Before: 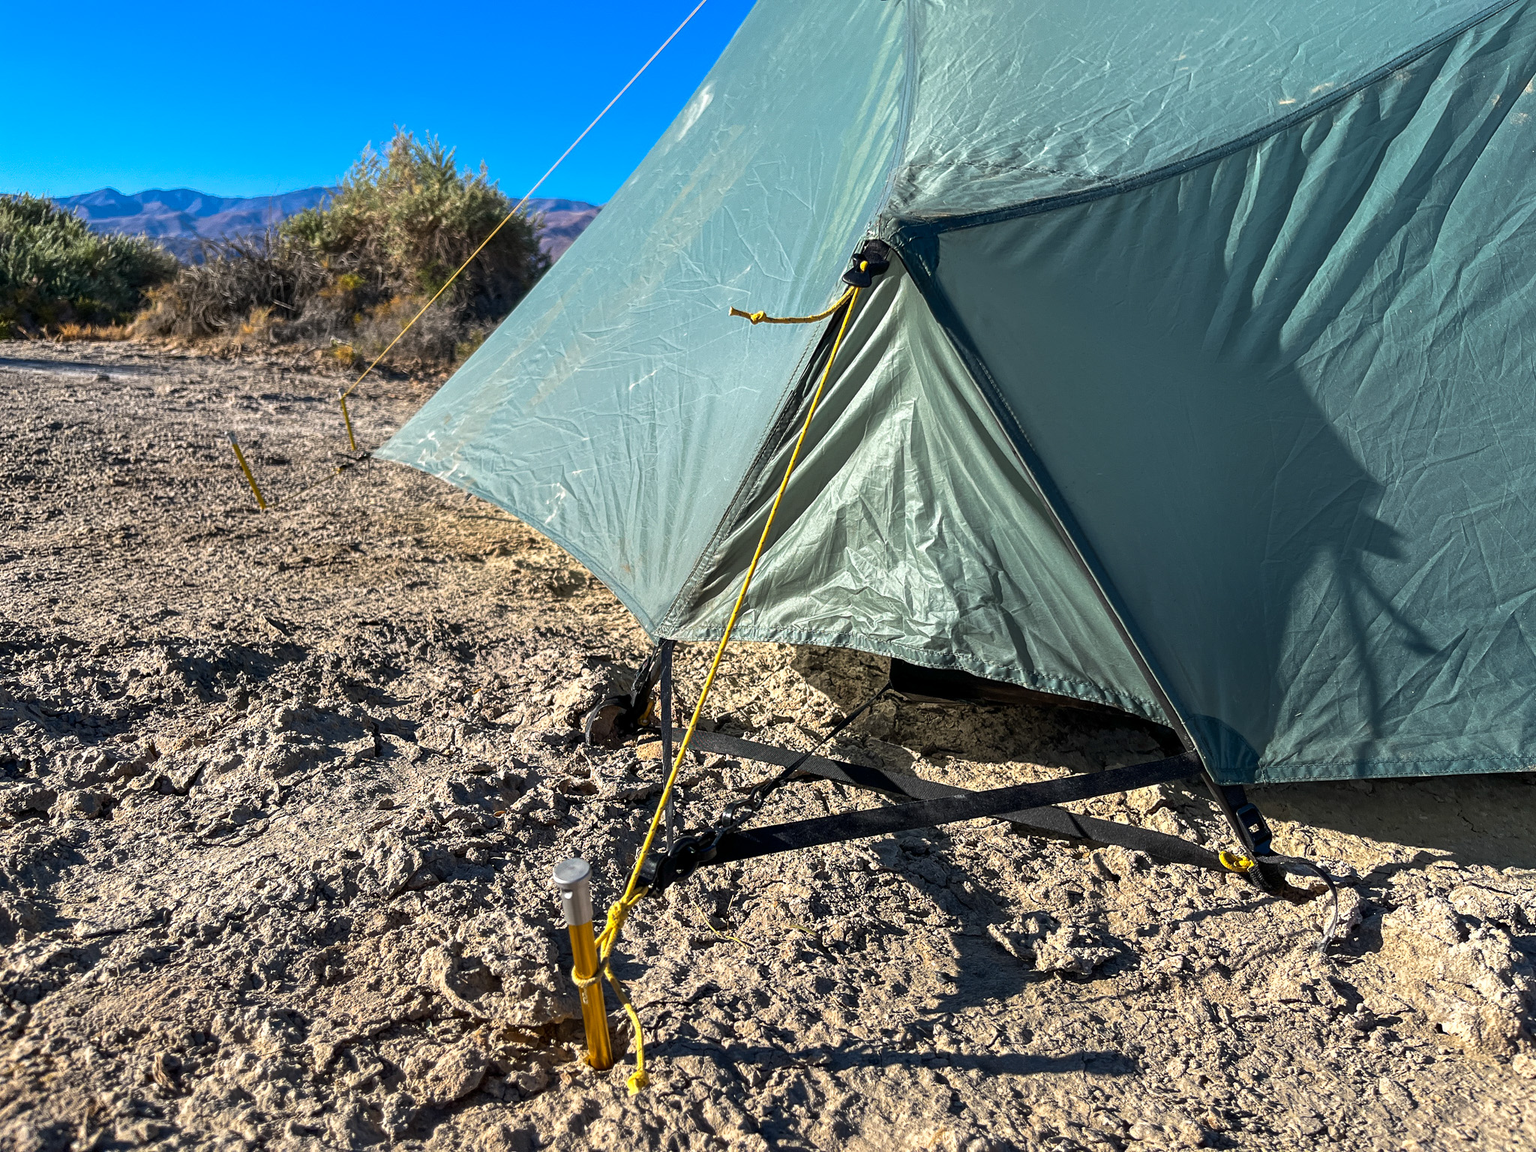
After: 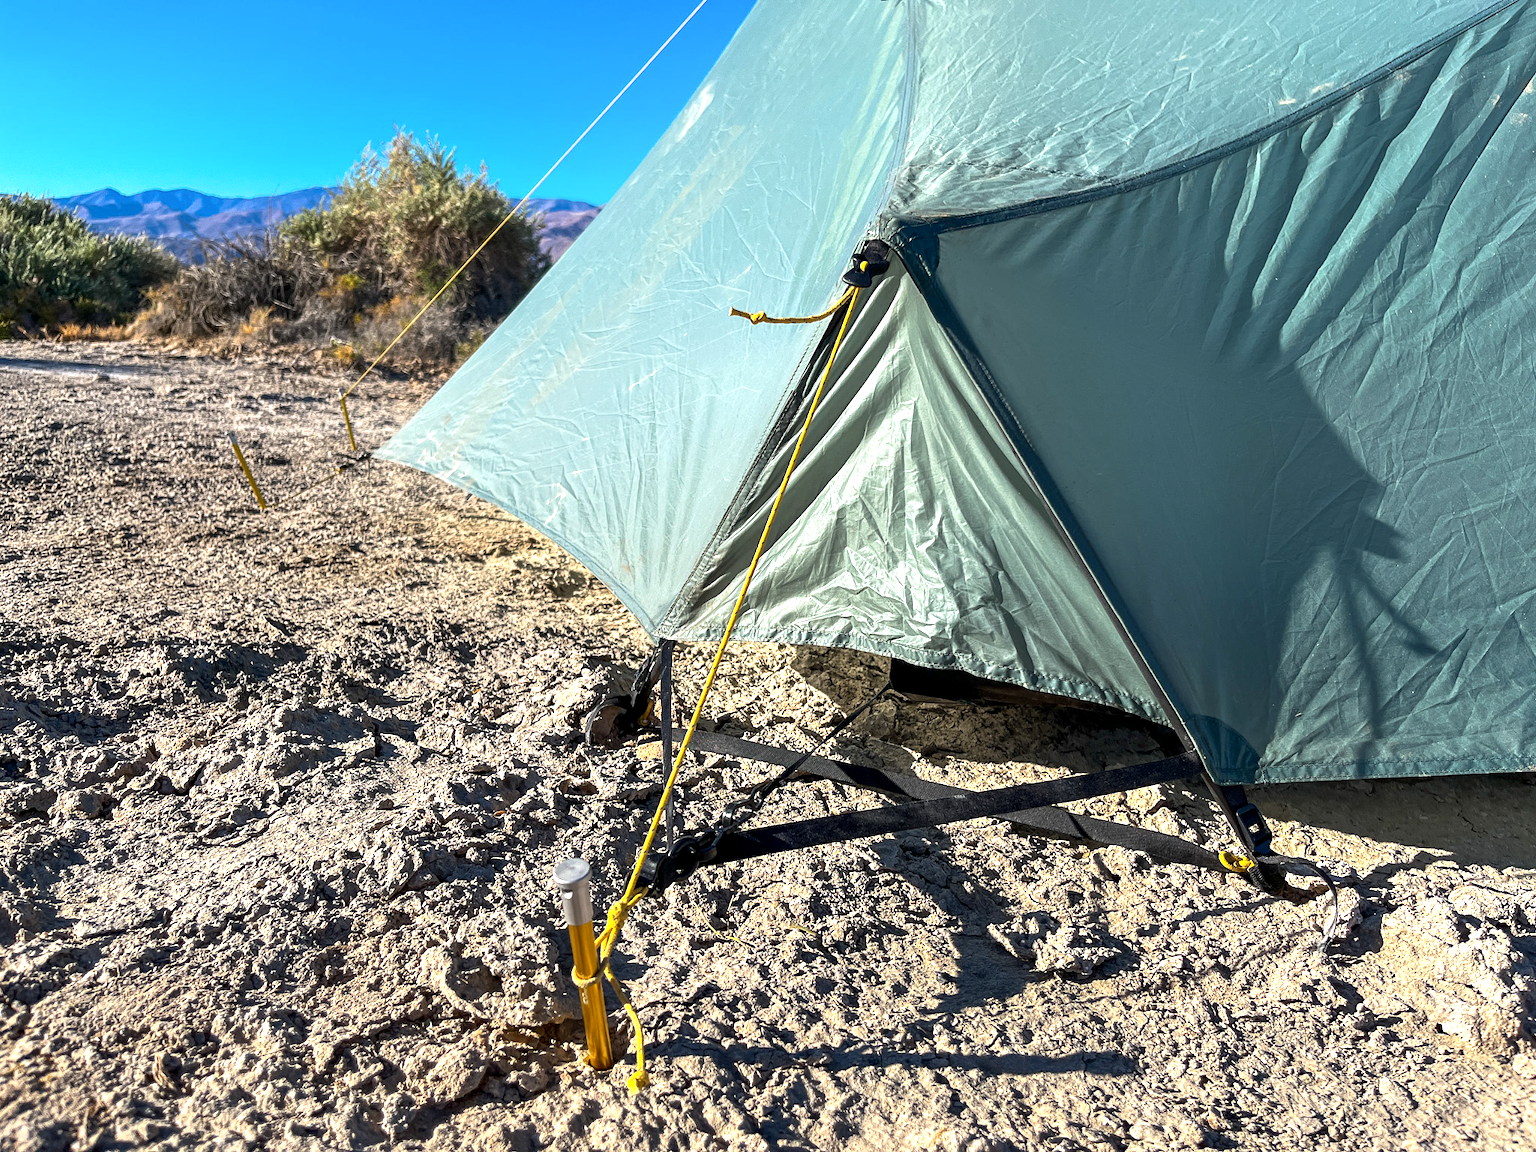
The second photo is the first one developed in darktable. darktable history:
shadows and highlights: shadows 0, highlights 40
exposure: black level correction 0.001, exposure 0.5 EV, compensate exposure bias true, compensate highlight preservation false
